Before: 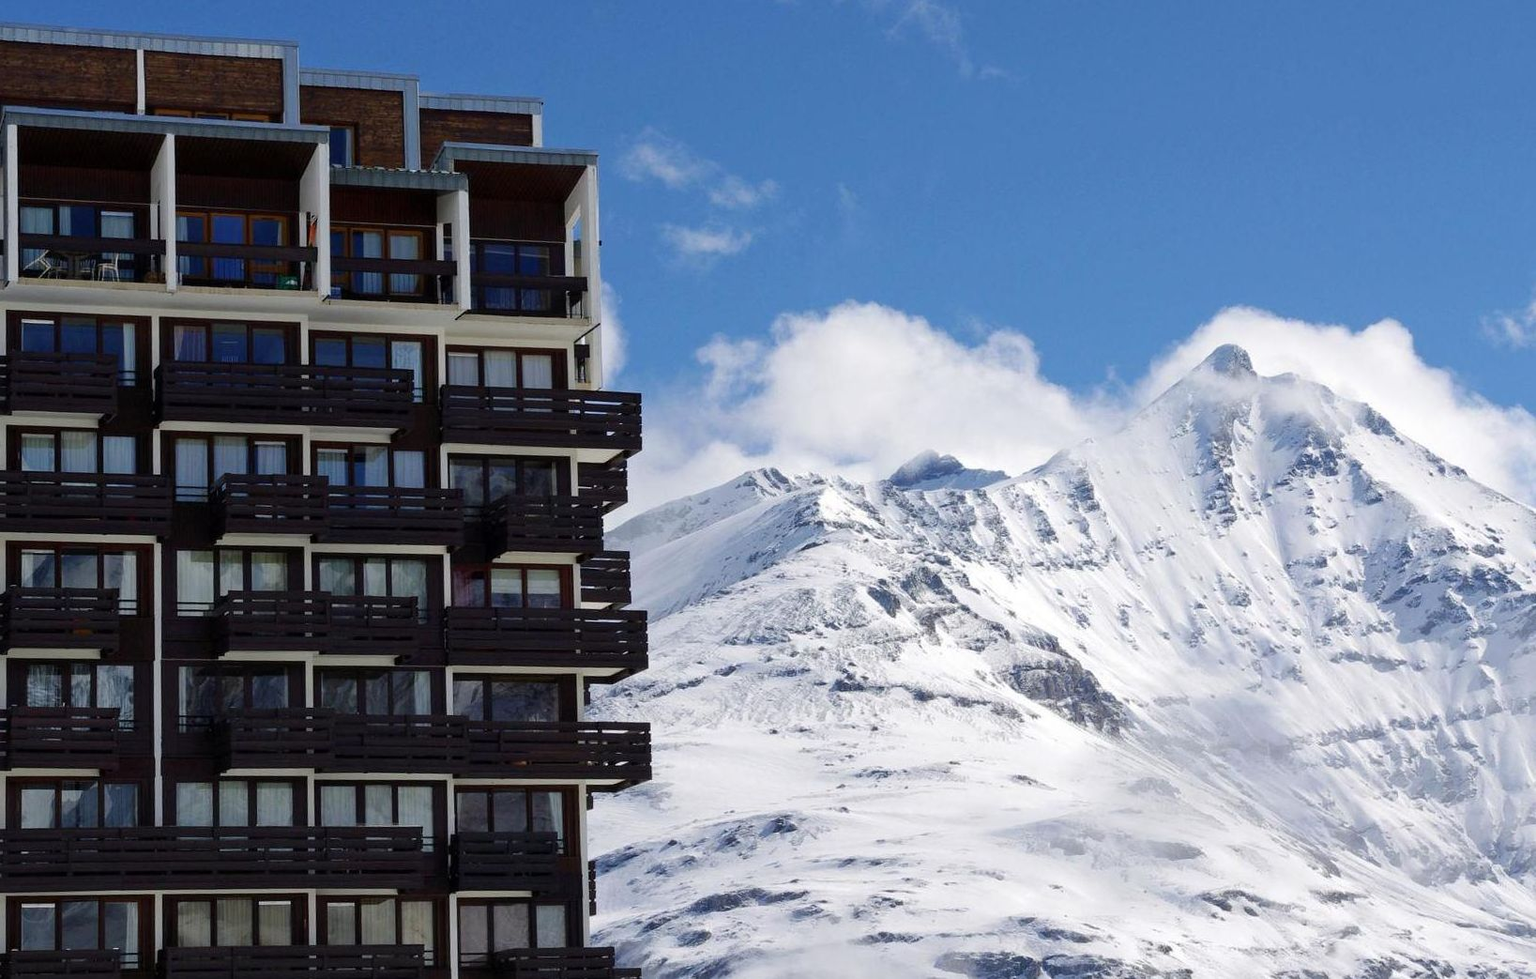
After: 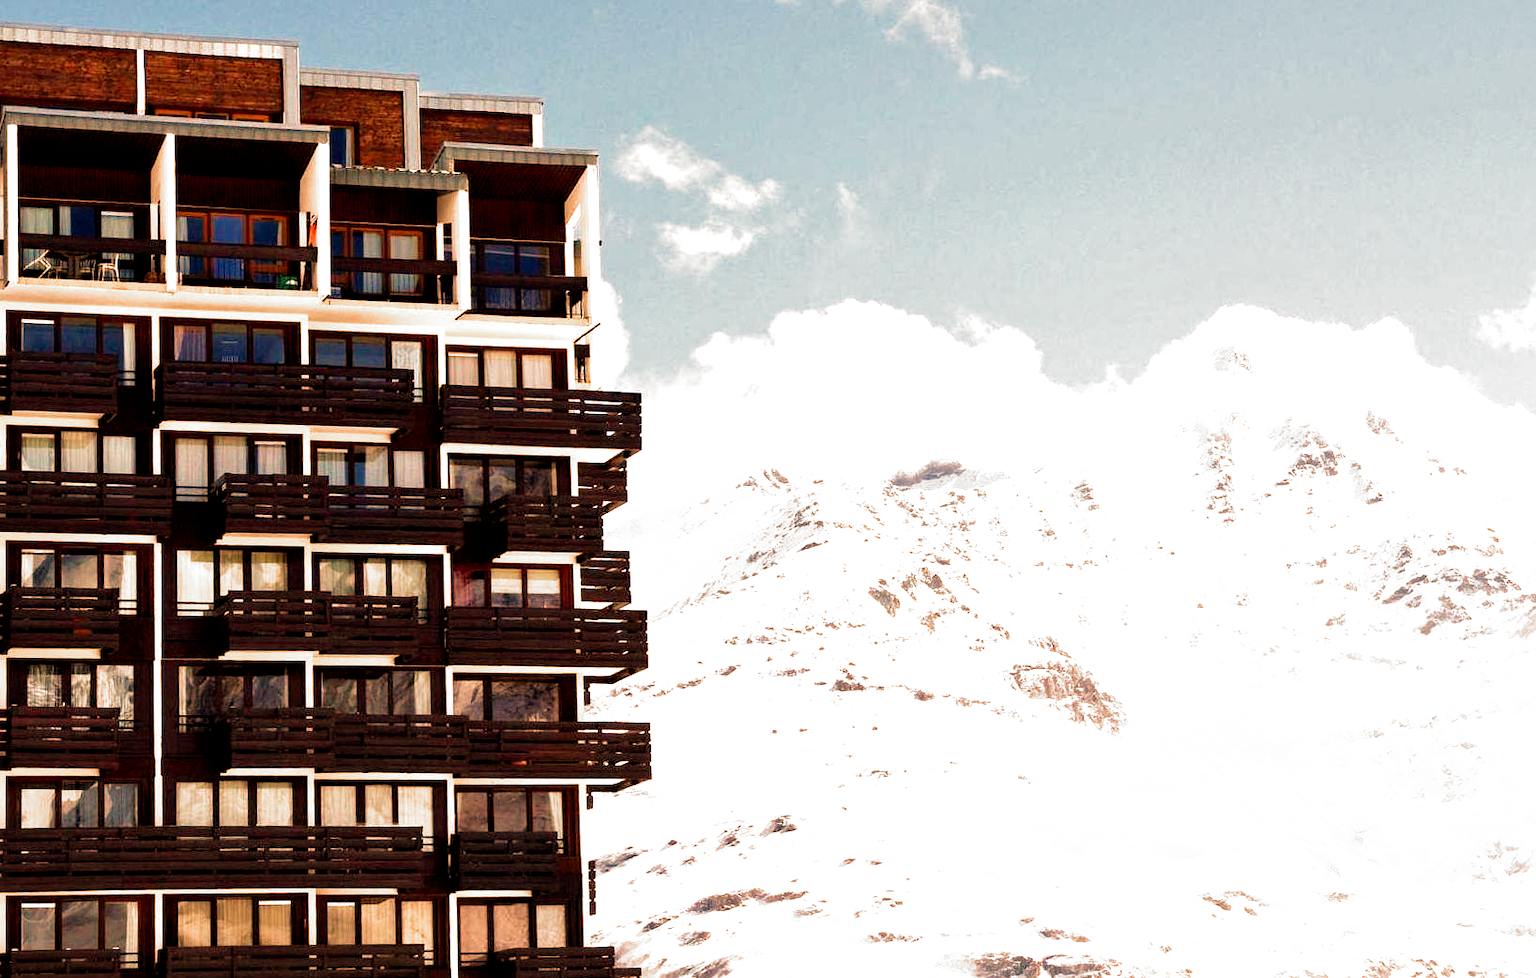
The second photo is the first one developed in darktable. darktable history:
local contrast: mode bilateral grid, contrast 20, coarseness 50, detail 130%, midtone range 0.2
filmic rgb: black relative exposure -8.2 EV, white relative exposure 2.2 EV, threshold 3 EV, hardness 7.11, latitude 75%, contrast 1.325, highlights saturation mix -2%, shadows ↔ highlights balance 30%, preserve chrominance no, color science v5 (2021), contrast in shadows safe, contrast in highlights safe, enable highlight reconstruction true
white balance: red 1.467, blue 0.684
exposure: black level correction 0, exposure 1.4 EV, compensate highlight preservation false
